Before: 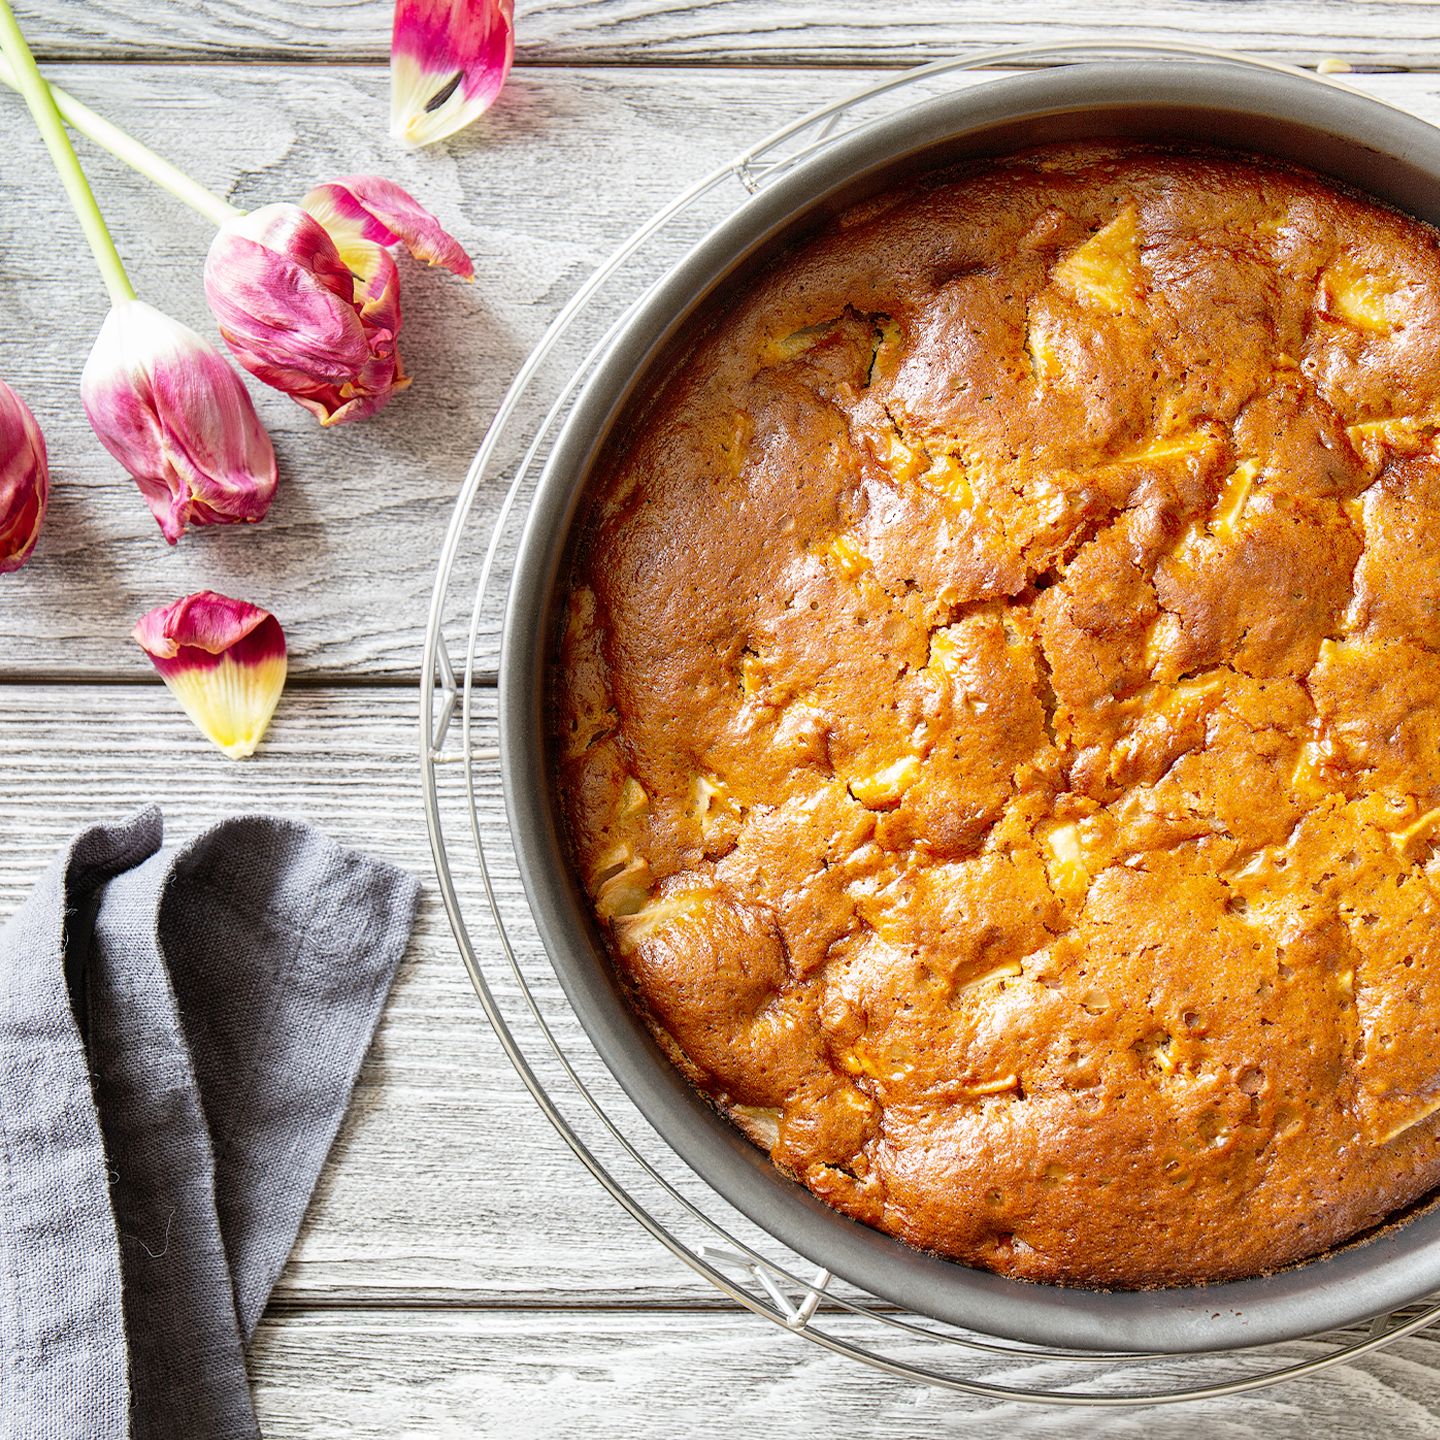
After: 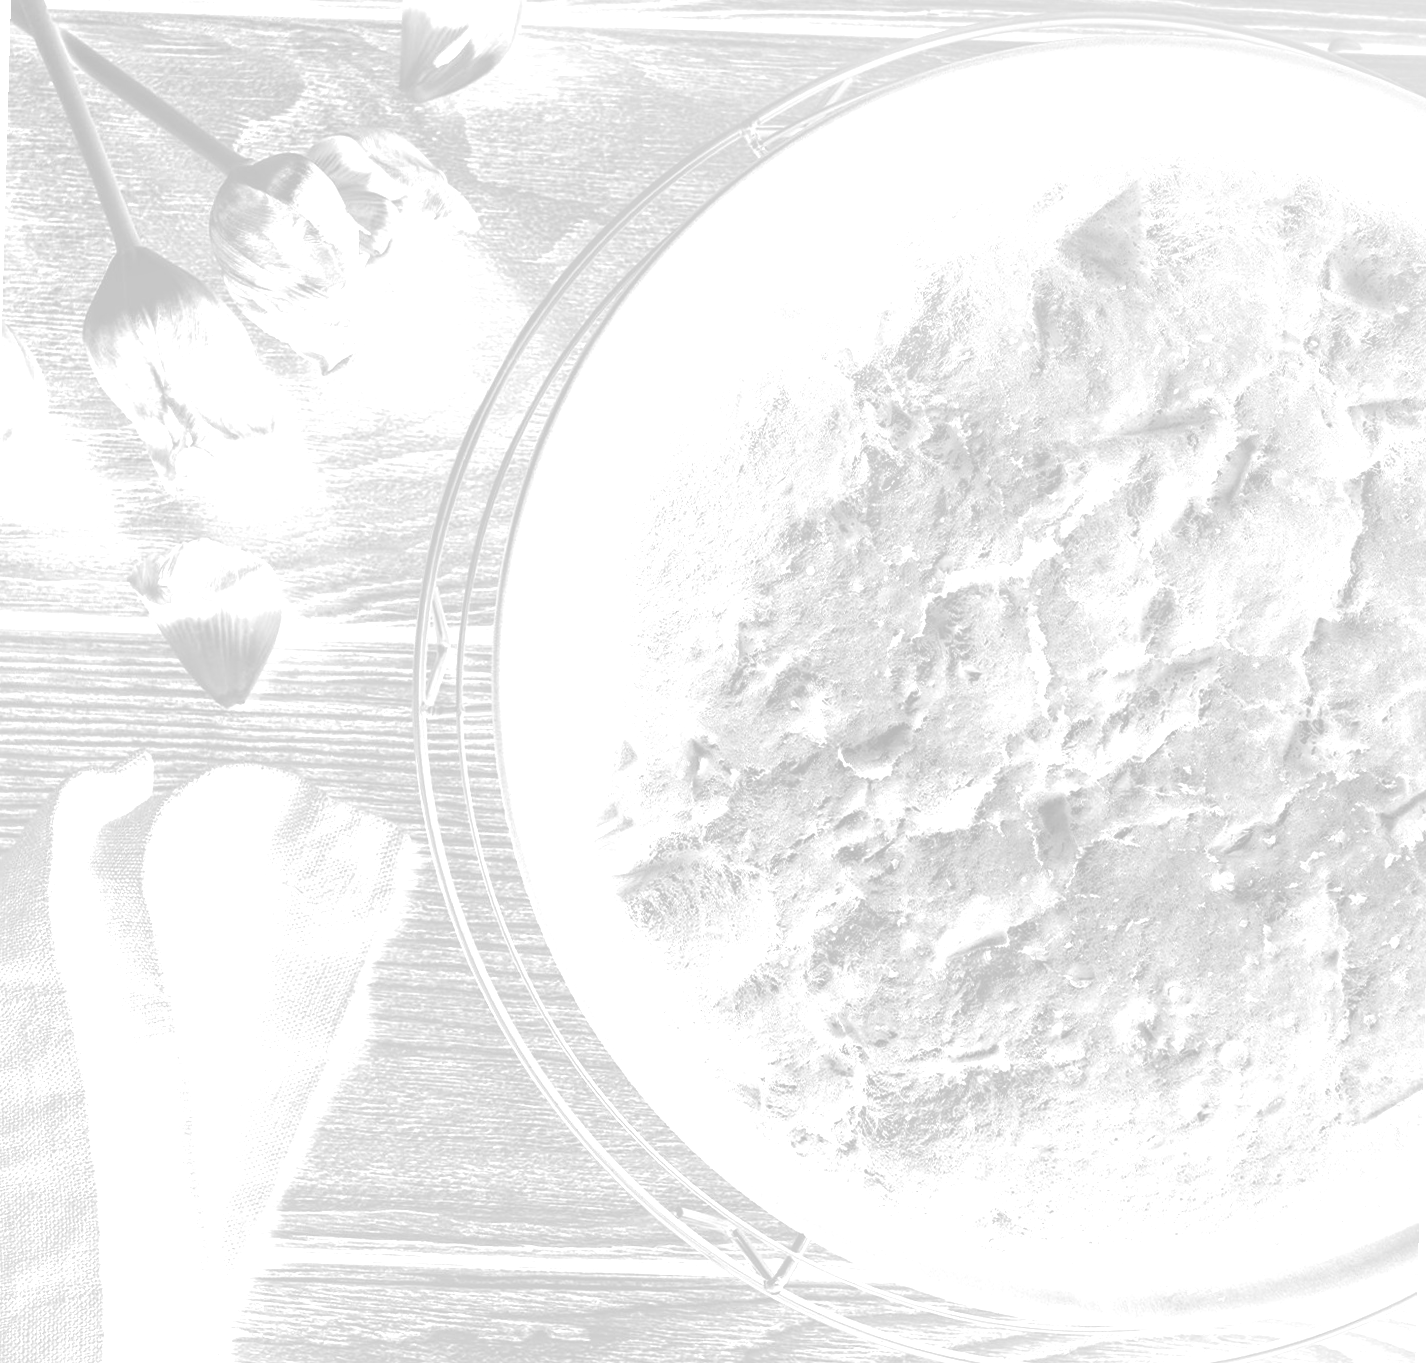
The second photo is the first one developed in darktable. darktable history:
rotate and perspective: rotation 1.57°, crop left 0.018, crop right 0.982, crop top 0.039, crop bottom 0.961
white balance: red 0.931, blue 1.11
exposure: black level correction 0, exposure 1 EV, compensate exposure bias true, compensate highlight preservation false
bloom: size 85%, threshold 5%, strength 85%
monochrome: a 14.95, b -89.96
